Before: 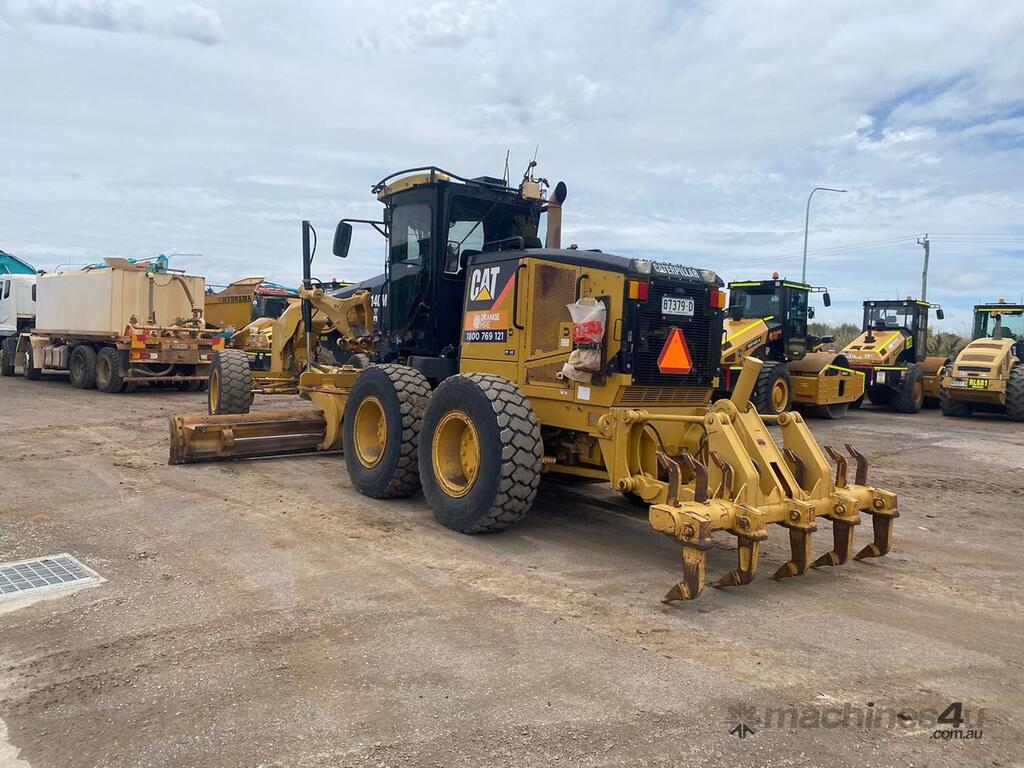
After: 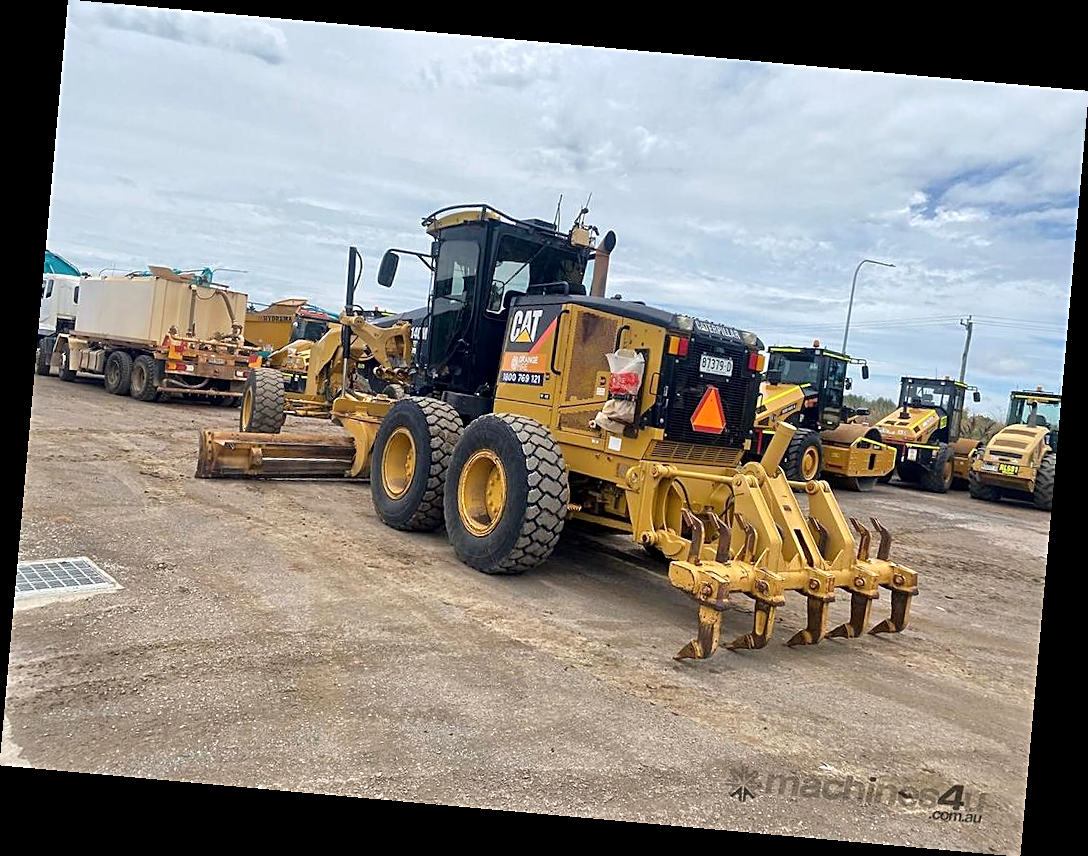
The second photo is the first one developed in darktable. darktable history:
sharpen: on, module defaults
rotate and perspective: rotation 5.12°, automatic cropping off
tone equalizer: -8 EV 0.001 EV, -7 EV -0.004 EV, -6 EV 0.009 EV, -5 EV 0.032 EV, -4 EV 0.276 EV, -3 EV 0.644 EV, -2 EV 0.584 EV, -1 EV 0.187 EV, +0 EV 0.024 EV
local contrast: mode bilateral grid, contrast 20, coarseness 50, detail 130%, midtone range 0.2
